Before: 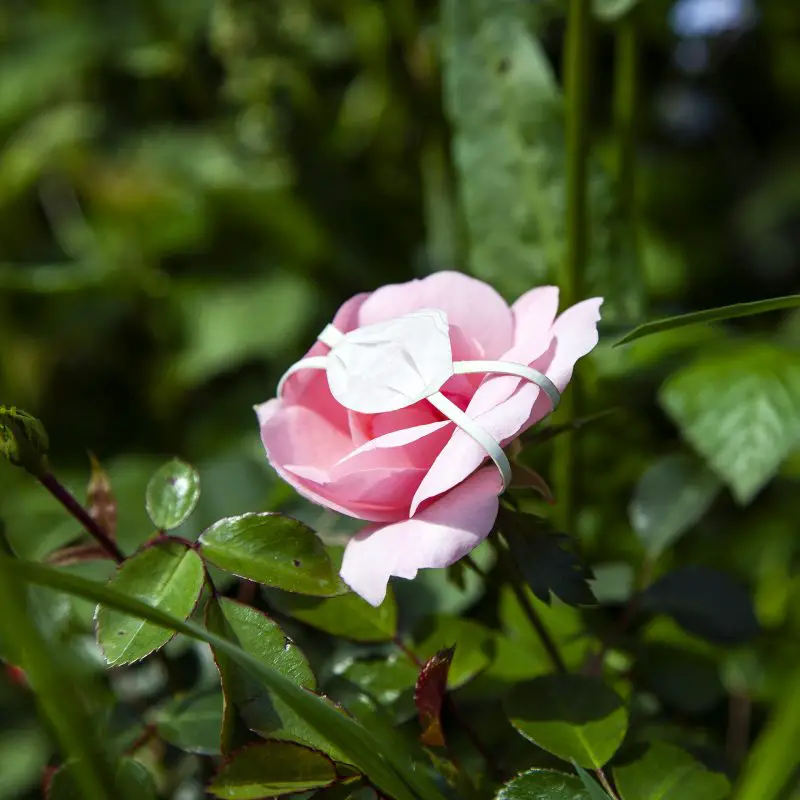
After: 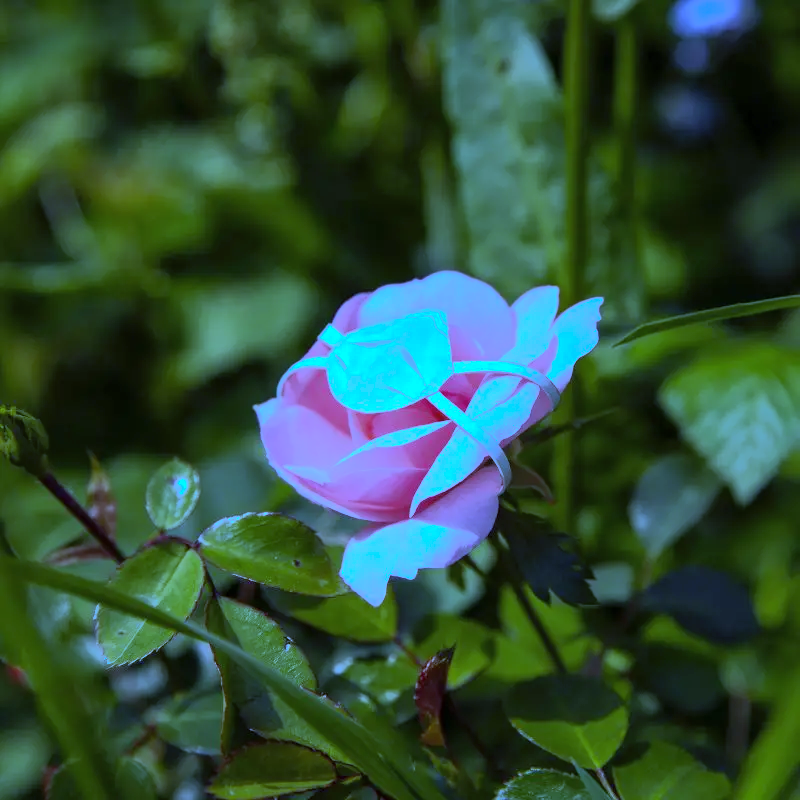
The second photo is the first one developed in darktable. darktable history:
shadows and highlights: shadows 38.43, highlights -74.54
white balance: red 0.766, blue 1.537
